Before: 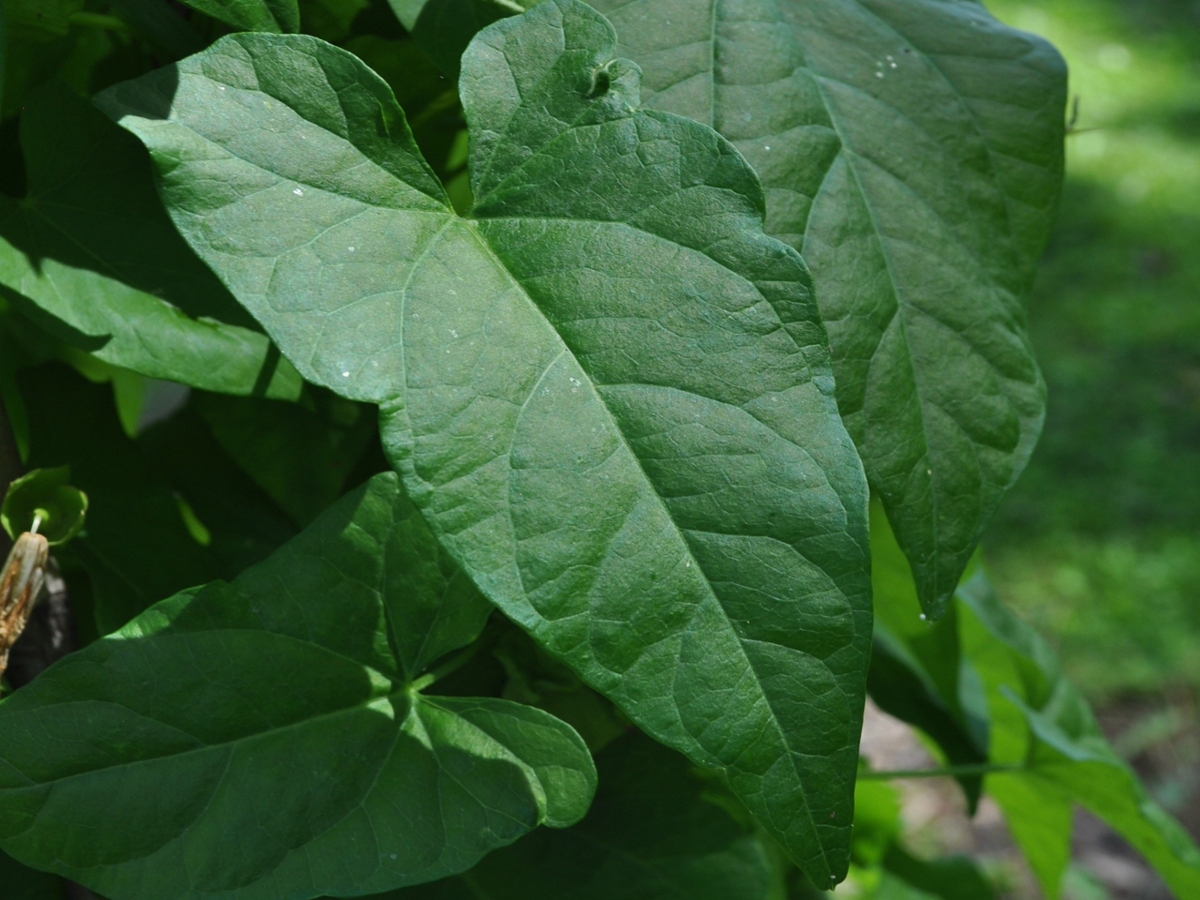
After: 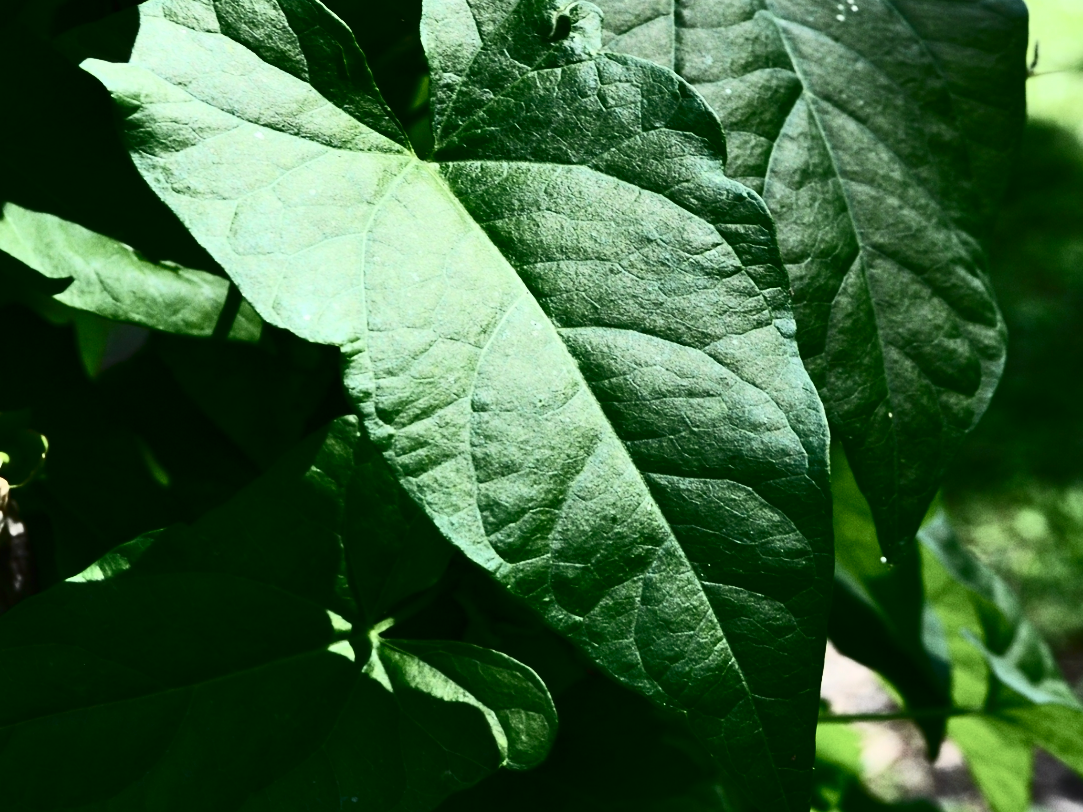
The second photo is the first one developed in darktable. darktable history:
contrast brightness saturation: contrast 0.93, brightness 0.2
crop: left 3.305%, top 6.436%, right 6.389%, bottom 3.258%
rotate and perspective: automatic cropping off
